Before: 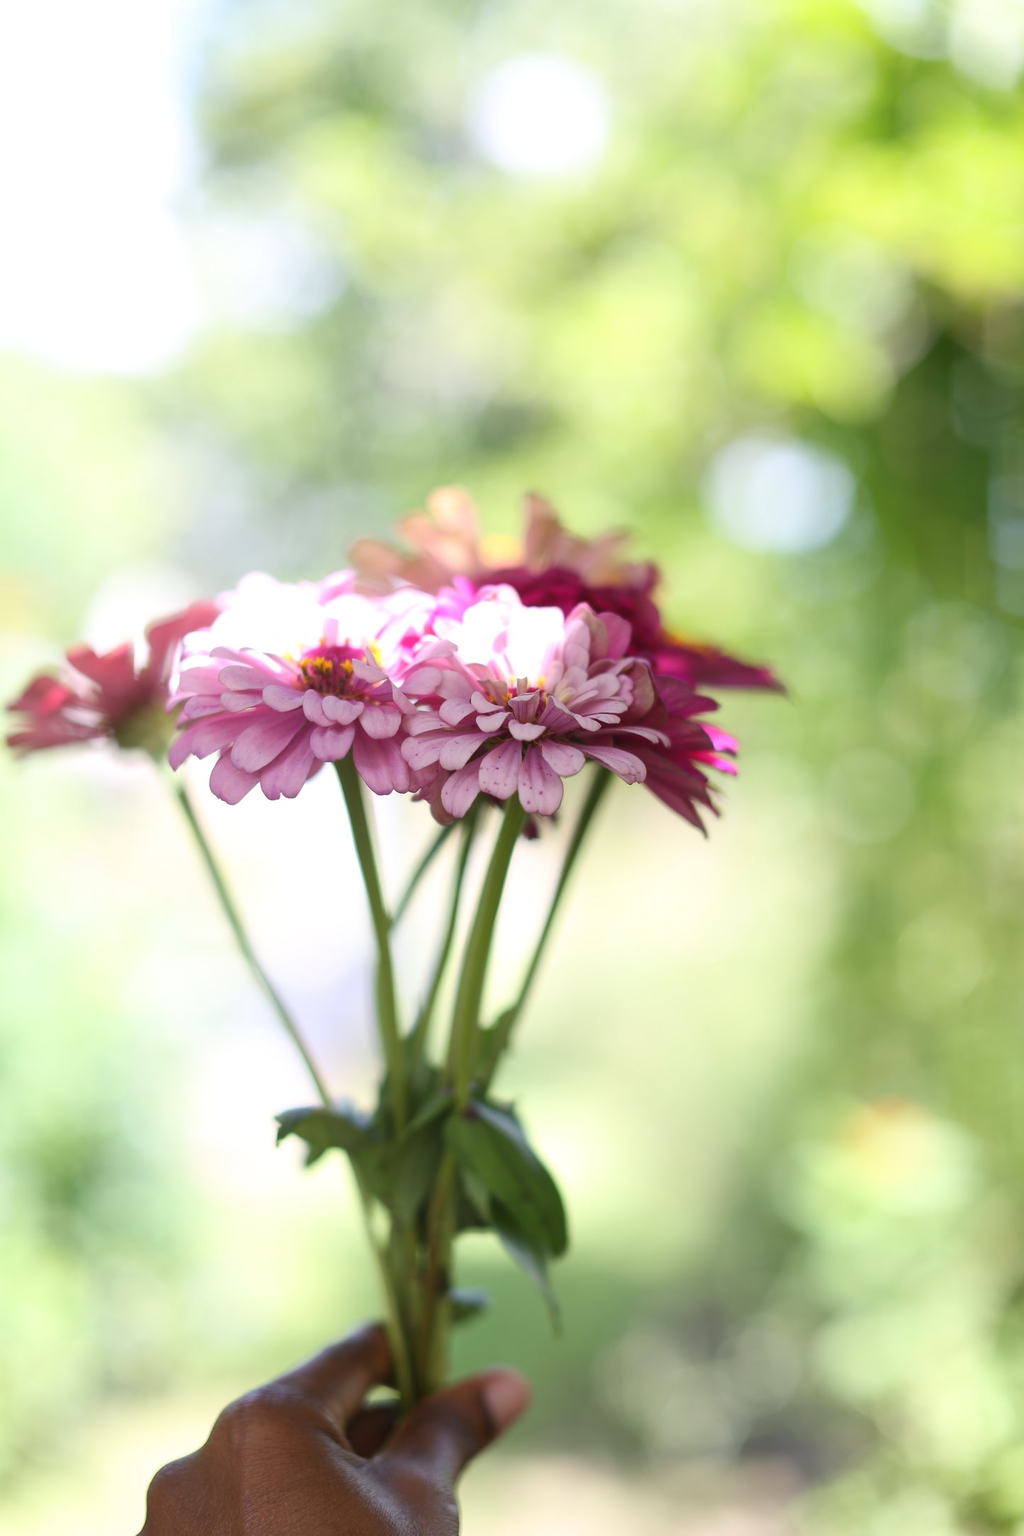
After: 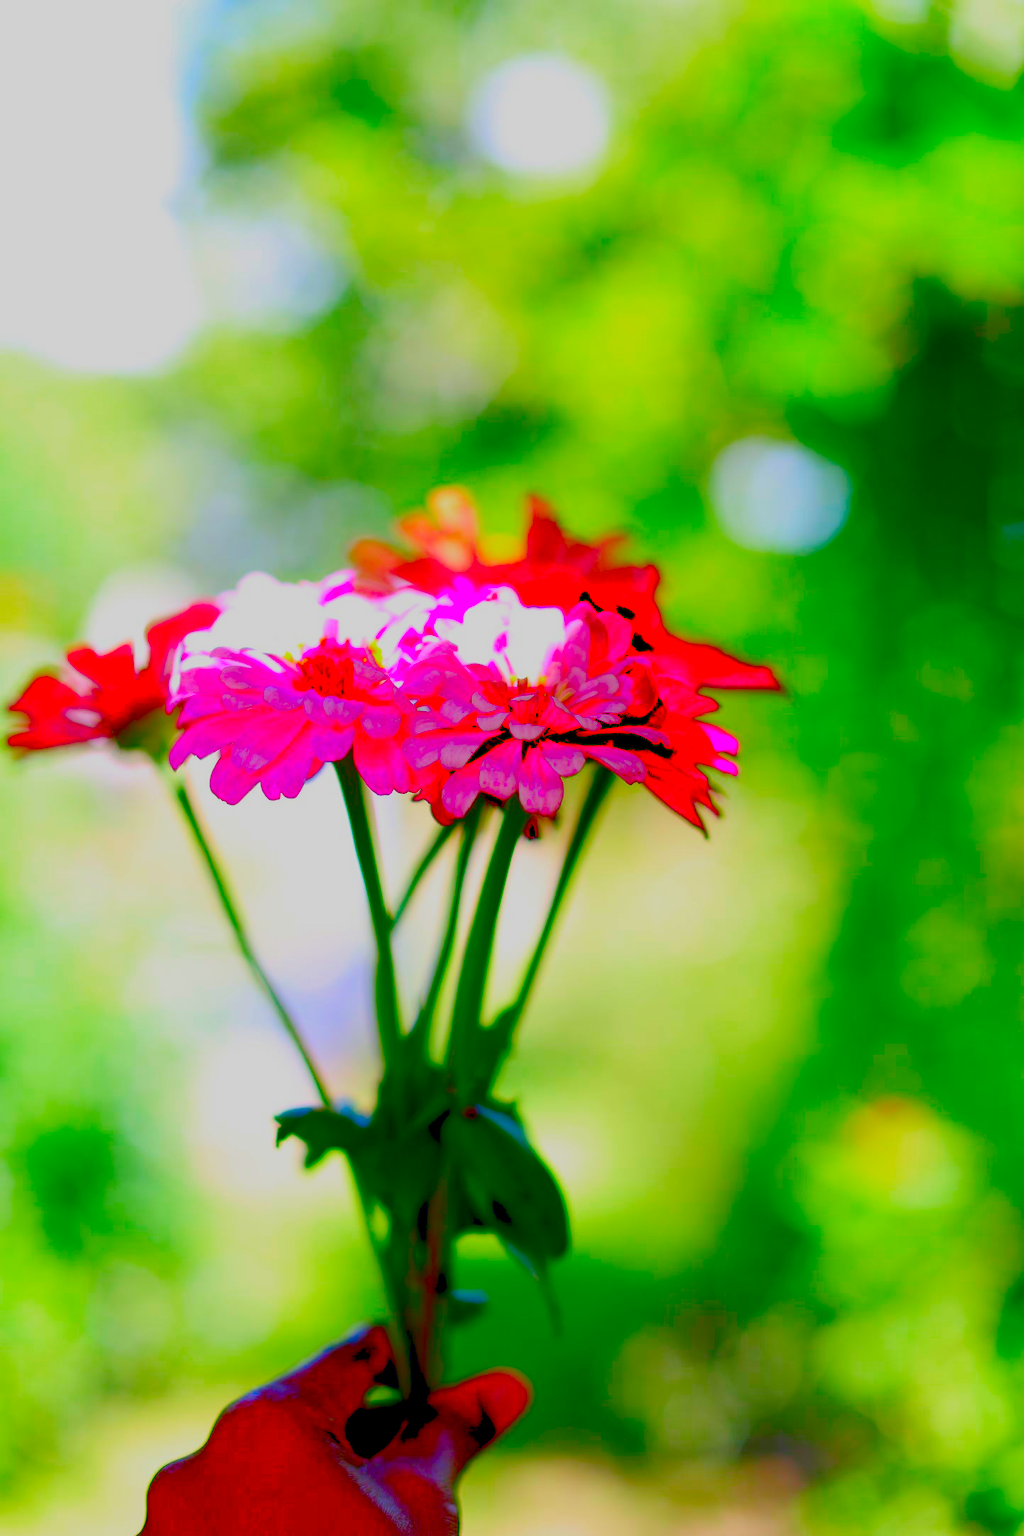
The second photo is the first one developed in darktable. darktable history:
contrast brightness saturation: brightness -1, saturation 1
levels: levels [0.008, 0.318, 0.836]
filmic rgb: middle gray luminance 18.42%, black relative exposure -10.5 EV, white relative exposure 3.4 EV, threshold 6 EV, target black luminance 0%, hardness 6.03, latitude 99%, contrast 0.847, shadows ↔ highlights balance 0.505%, add noise in highlights 0, preserve chrominance max RGB, color science v3 (2019), use custom middle-gray values true, iterations of high-quality reconstruction 0, contrast in highlights soft, enable highlight reconstruction true
